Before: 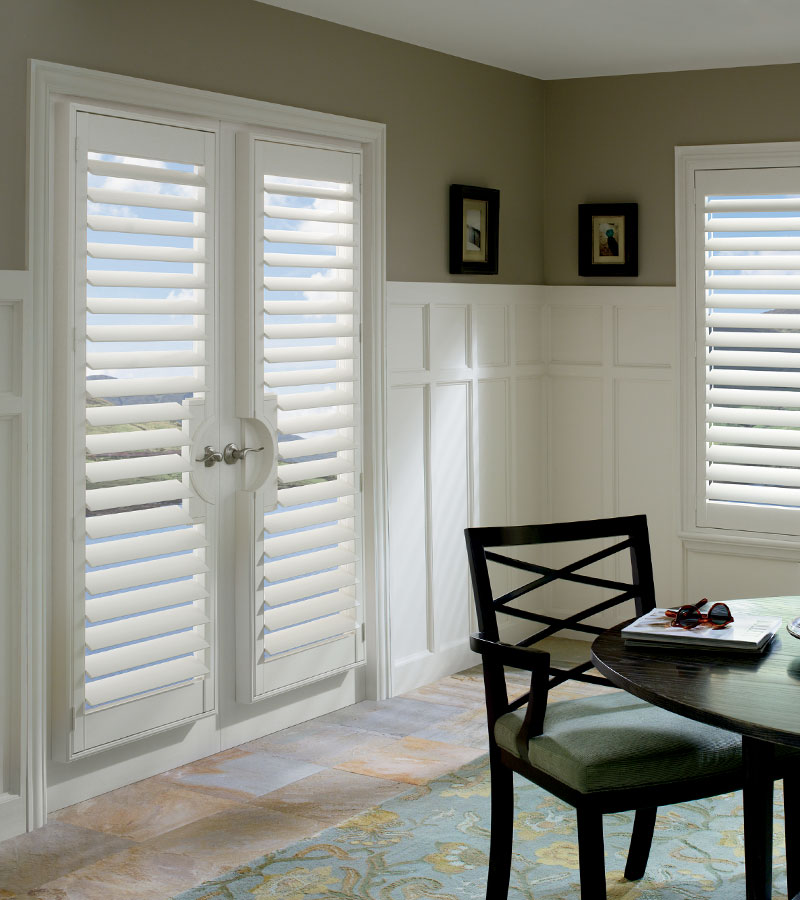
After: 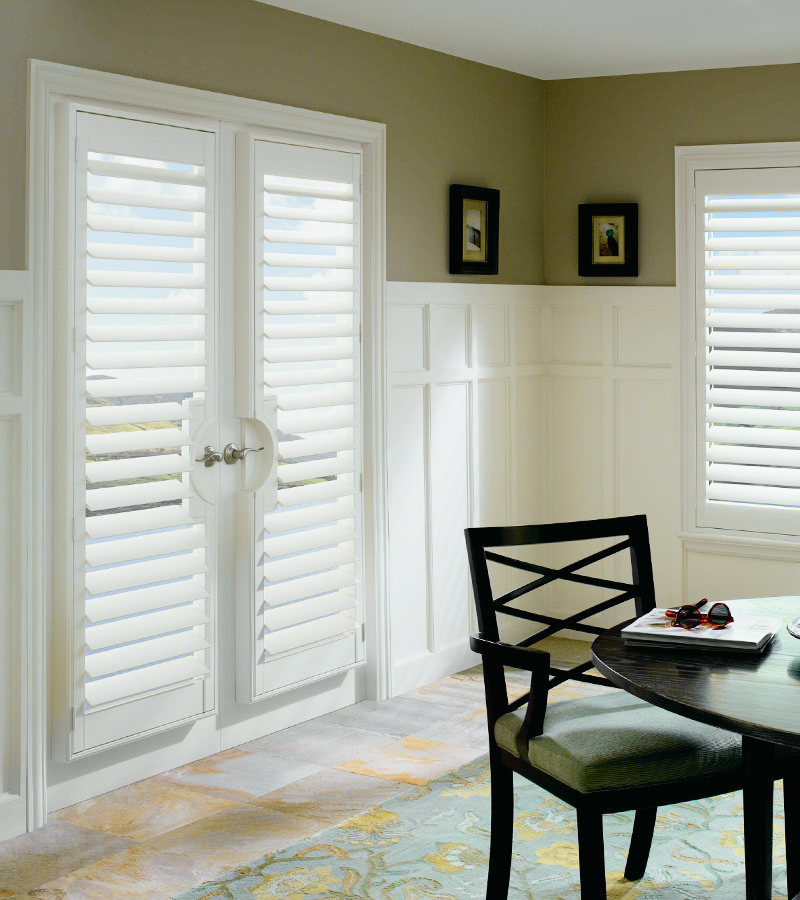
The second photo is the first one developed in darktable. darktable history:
tone curve: curves: ch0 [(0, 0.012) (0.093, 0.11) (0.345, 0.425) (0.457, 0.562) (0.628, 0.738) (0.839, 0.909) (0.998, 0.978)]; ch1 [(0, 0) (0.437, 0.408) (0.472, 0.47) (0.502, 0.497) (0.527, 0.523) (0.568, 0.577) (0.62, 0.66) (0.669, 0.748) (0.859, 0.899) (1, 1)]; ch2 [(0, 0) (0.33, 0.301) (0.421, 0.443) (0.473, 0.498) (0.509, 0.502) (0.535, 0.545) (0.549, 0.576) (0.644, 0.703) (1, 1)], color space Lab, independent channels, preserve colors none
